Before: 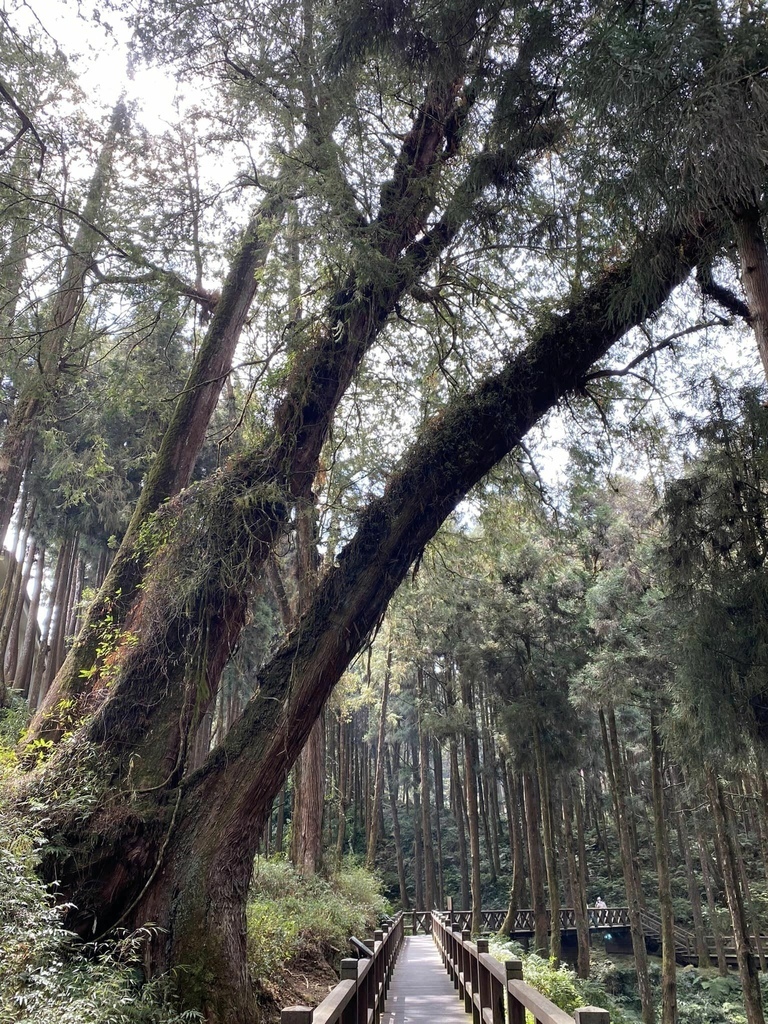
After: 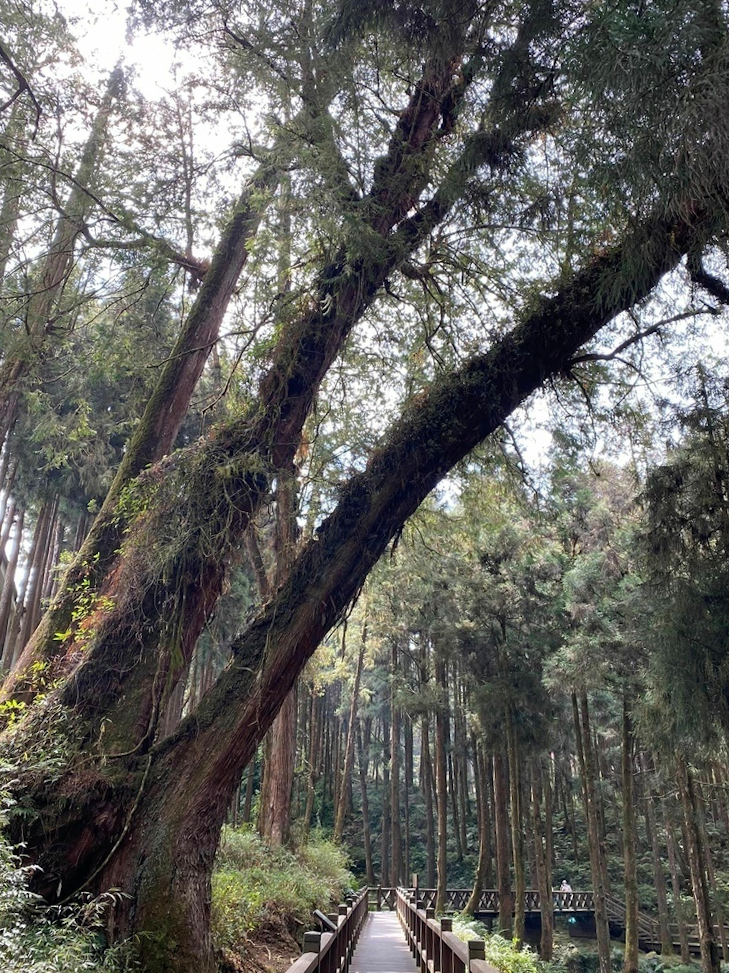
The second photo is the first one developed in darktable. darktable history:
crop and rotate: angle -2.28°
exposure: compensate exposure bias true, compensate highlight preservation false
